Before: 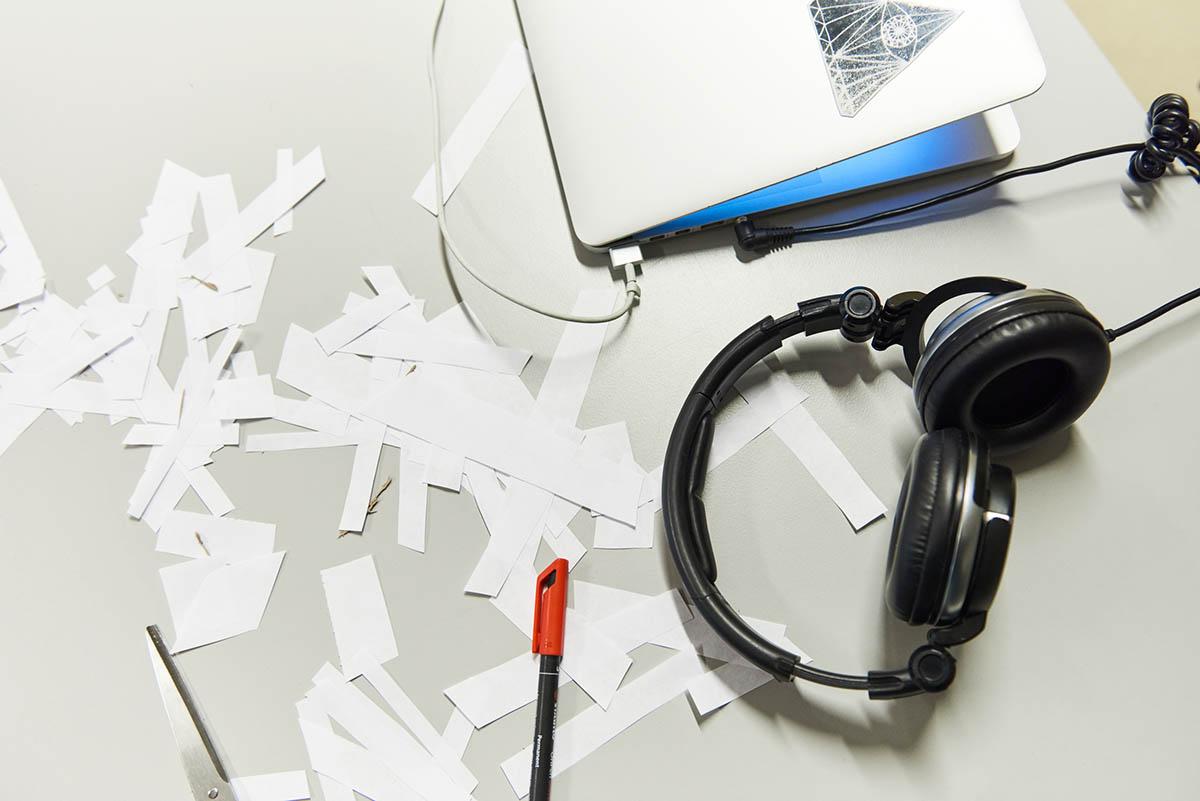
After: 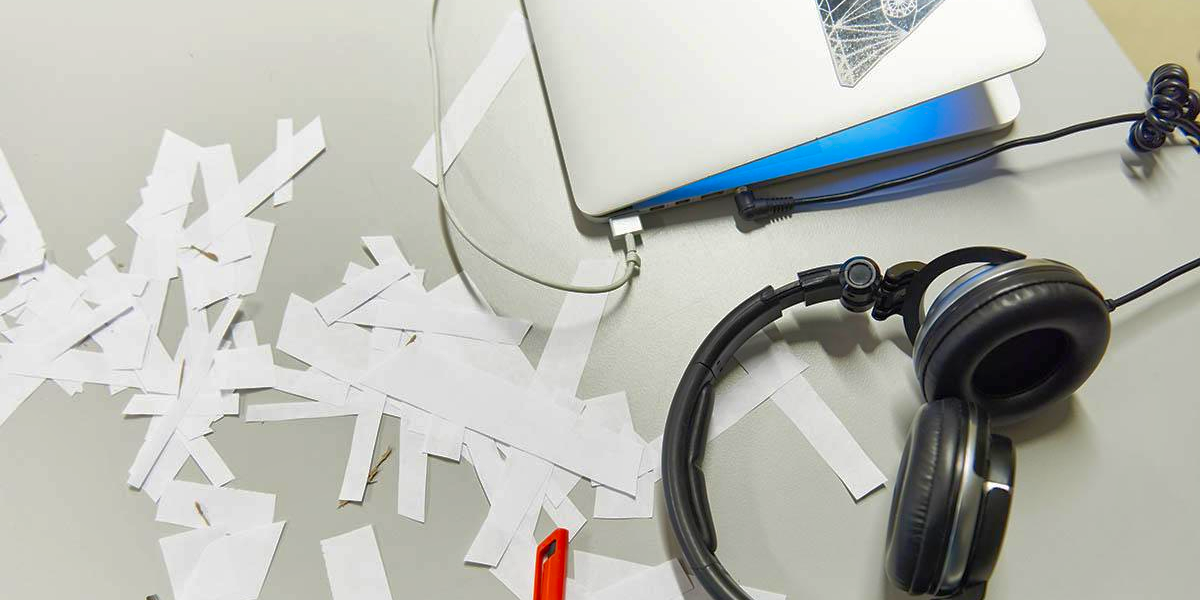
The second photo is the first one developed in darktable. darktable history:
color balance: output saturation 120%
shadows and highlights: on, module defaults
crop: top 3.857%, bottom 21.132%
